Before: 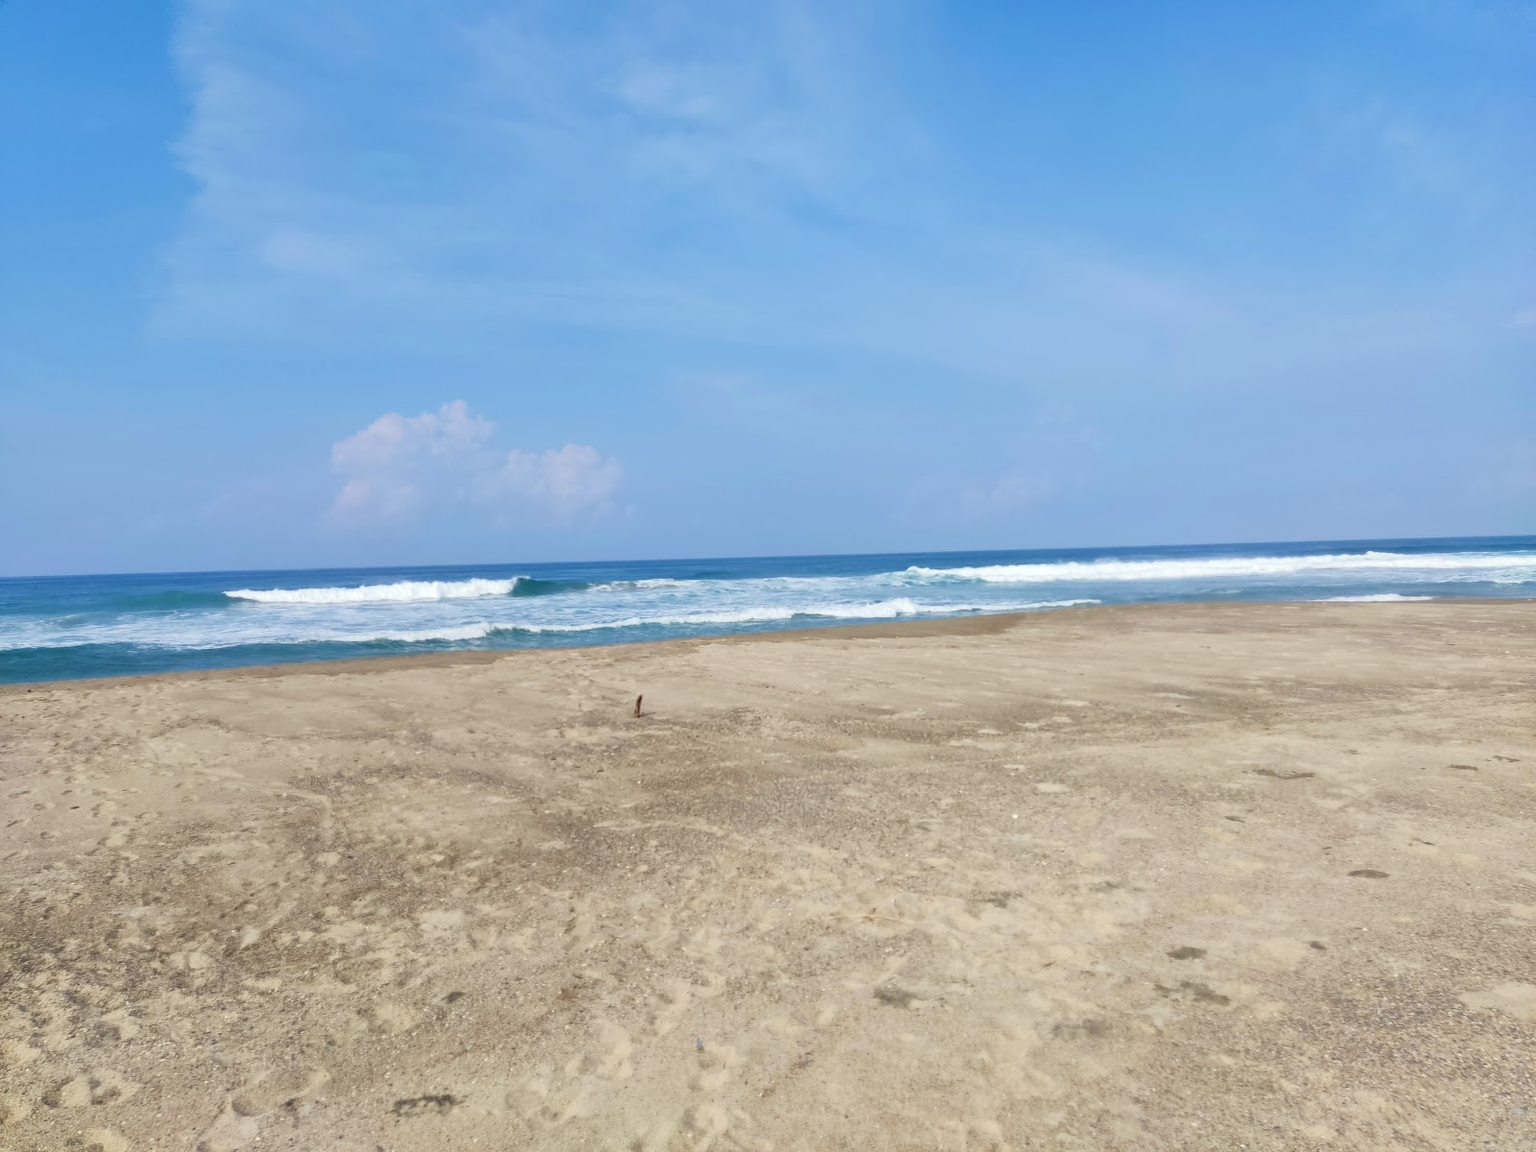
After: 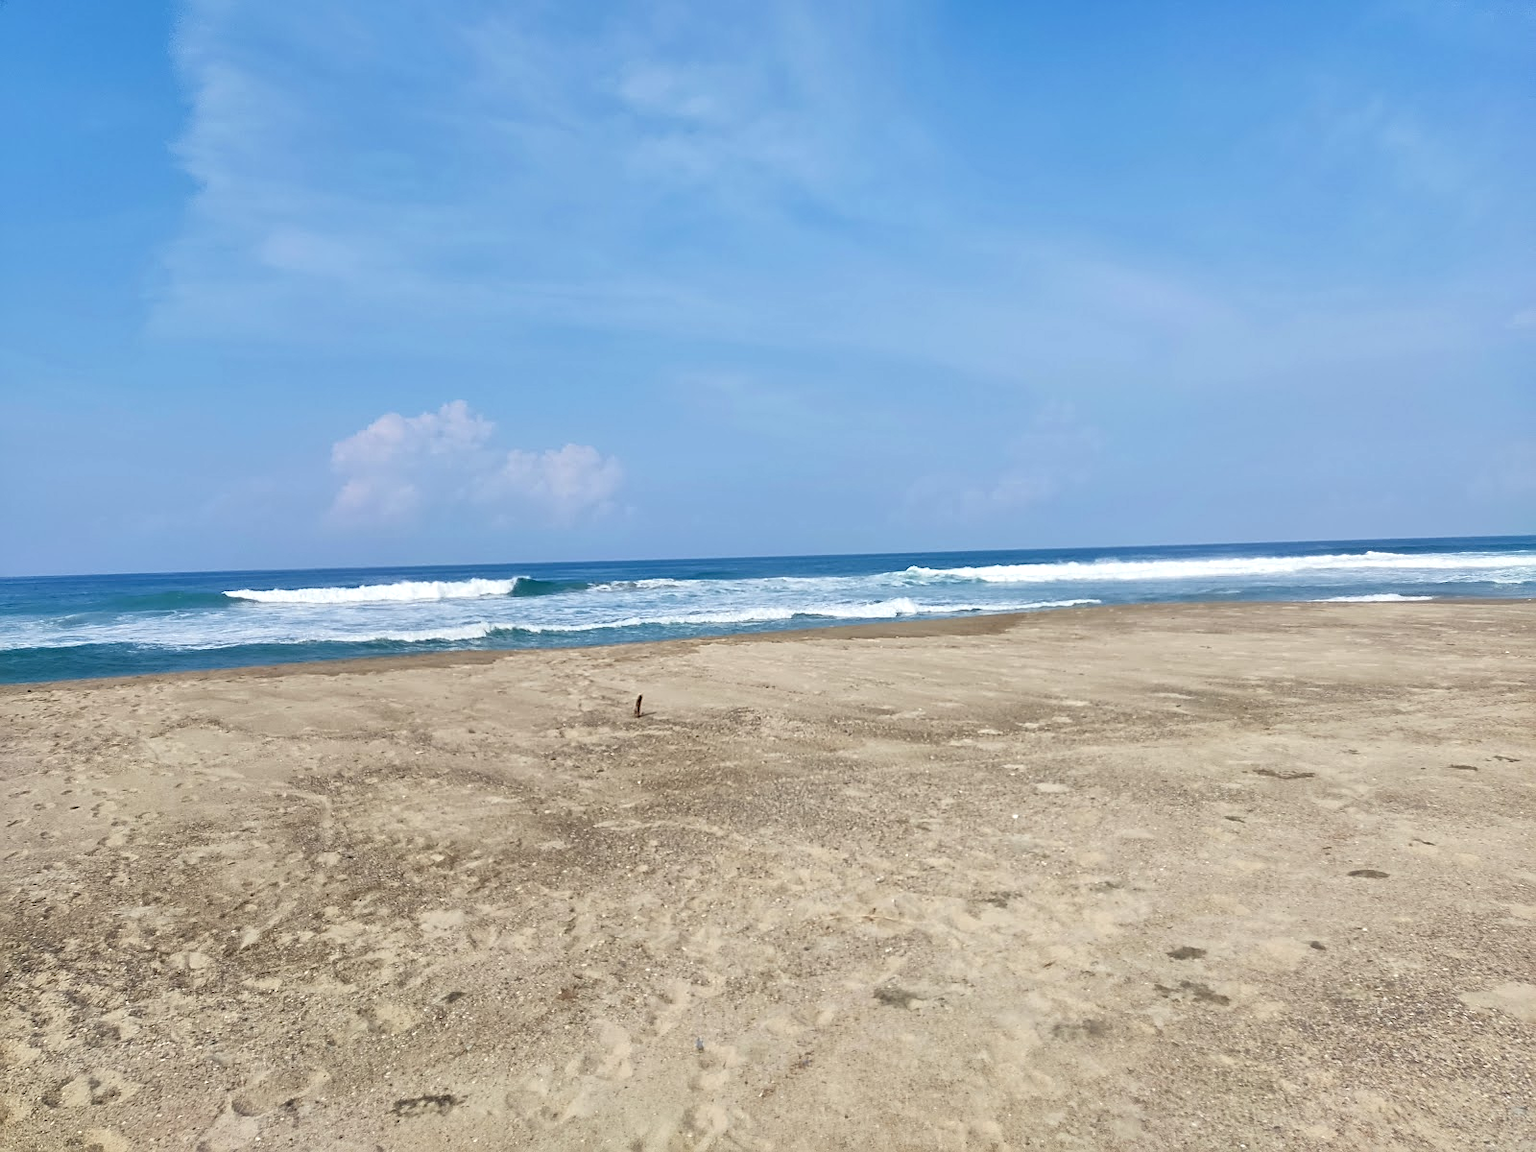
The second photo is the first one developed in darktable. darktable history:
local contrast: mode bilateral grid, contrast 24, coarseness 50, detail 122%, midtone range 0.2
sharpen: on, module defaults
